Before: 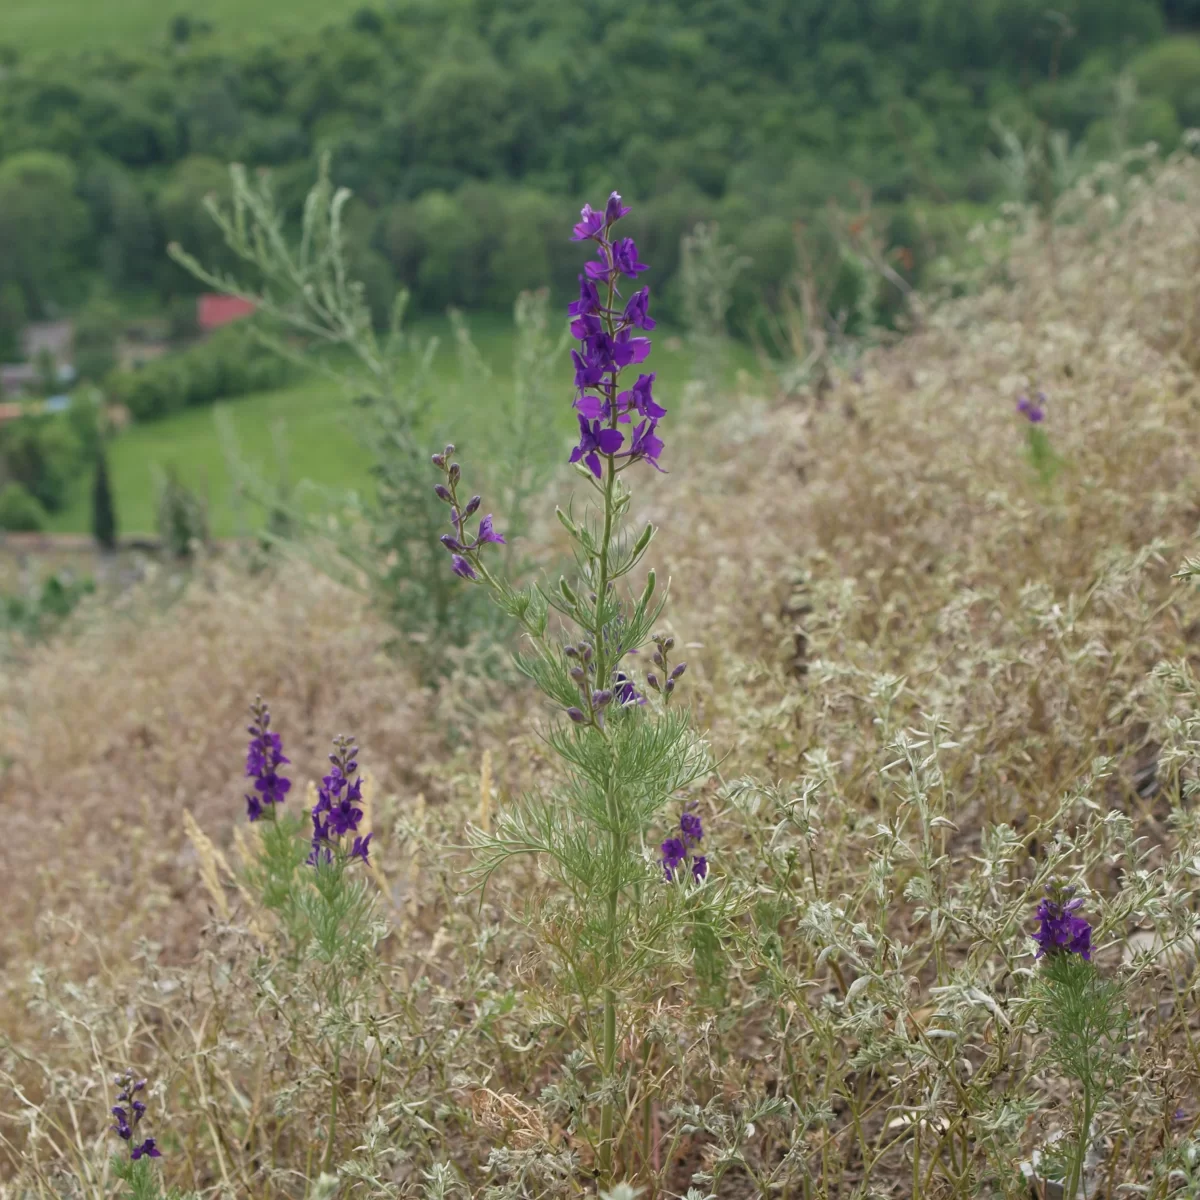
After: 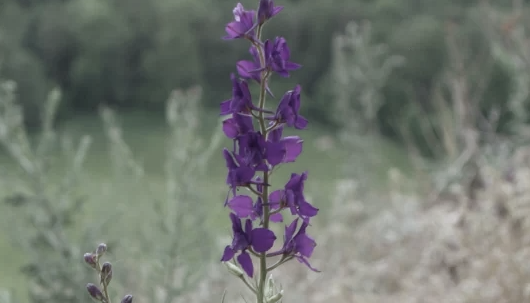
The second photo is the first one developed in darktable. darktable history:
crop: left 29.008%, top 16.831%, right 26.814%, bottom 57.84%
color zones: curves: ch0 [(0, 0.6) (0.129, 0.585) (0.193, 0.596) (0.429, 0.5) (0.571, 0.5) (0.714, 0.5) (0.857, 0.5) (1, 0.6)]; ch1 [(0, 0.453) (0.112, 0.245) (0.213, 0.252) (0.429, 0.233) (0.571, 0.231) (0.683, 0.242) (0.857, 0.296) (1, 0.453)]
color correction: highlights a* -0.792, highlights b* -8.59
